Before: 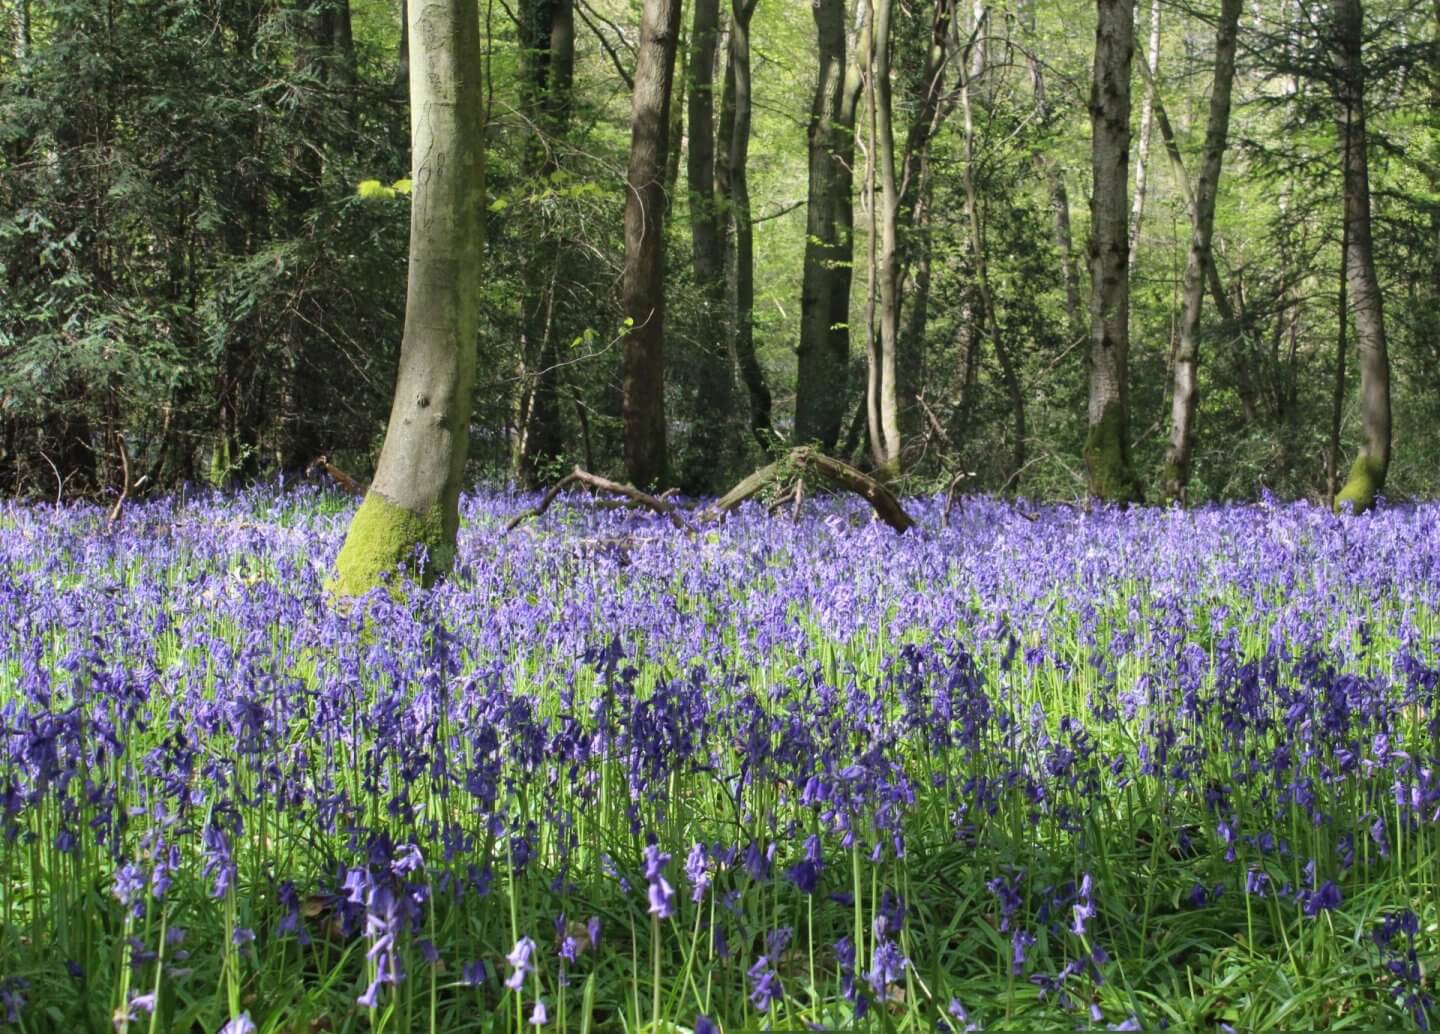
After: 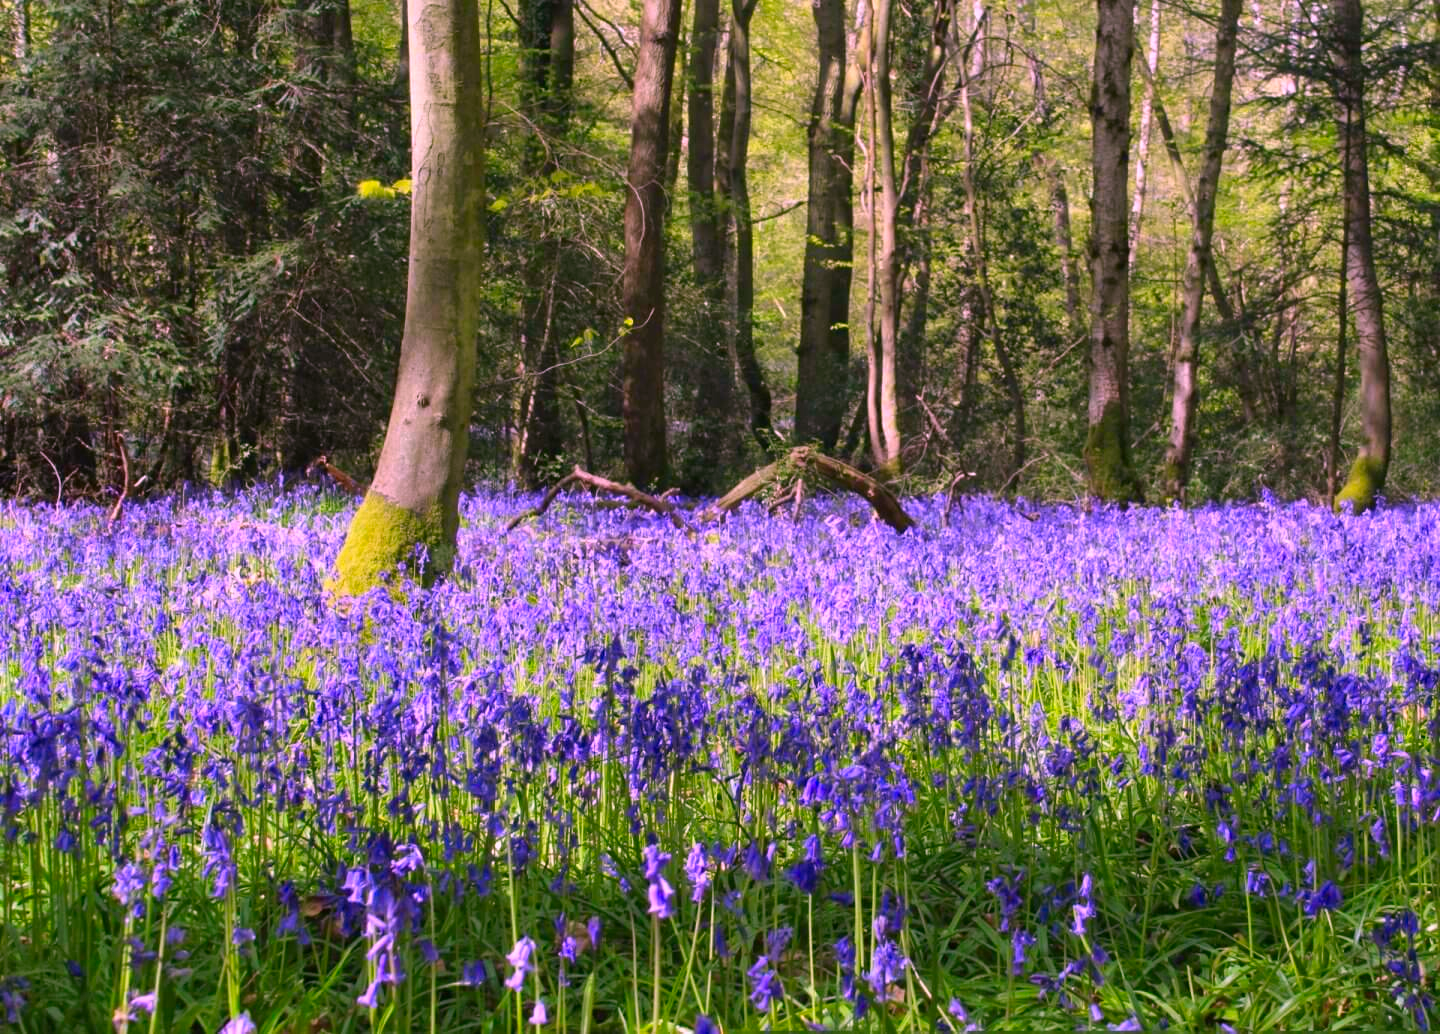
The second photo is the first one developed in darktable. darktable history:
color correction: highlights a* 19.14, highlights b* -11.68, saturation 1.69
